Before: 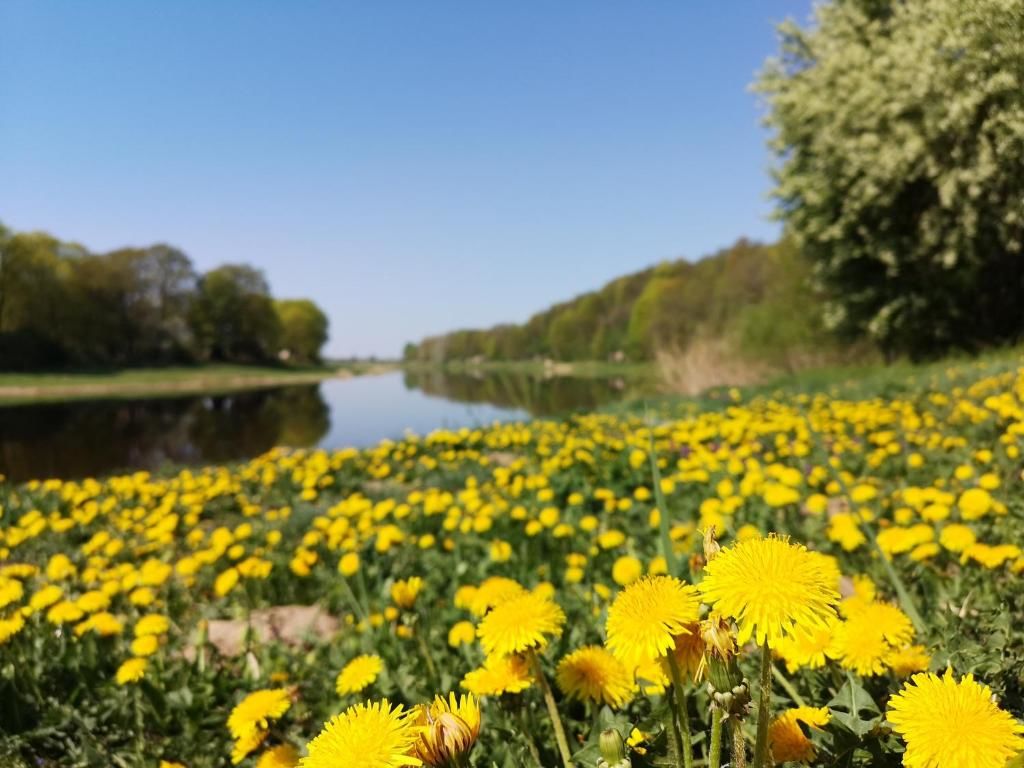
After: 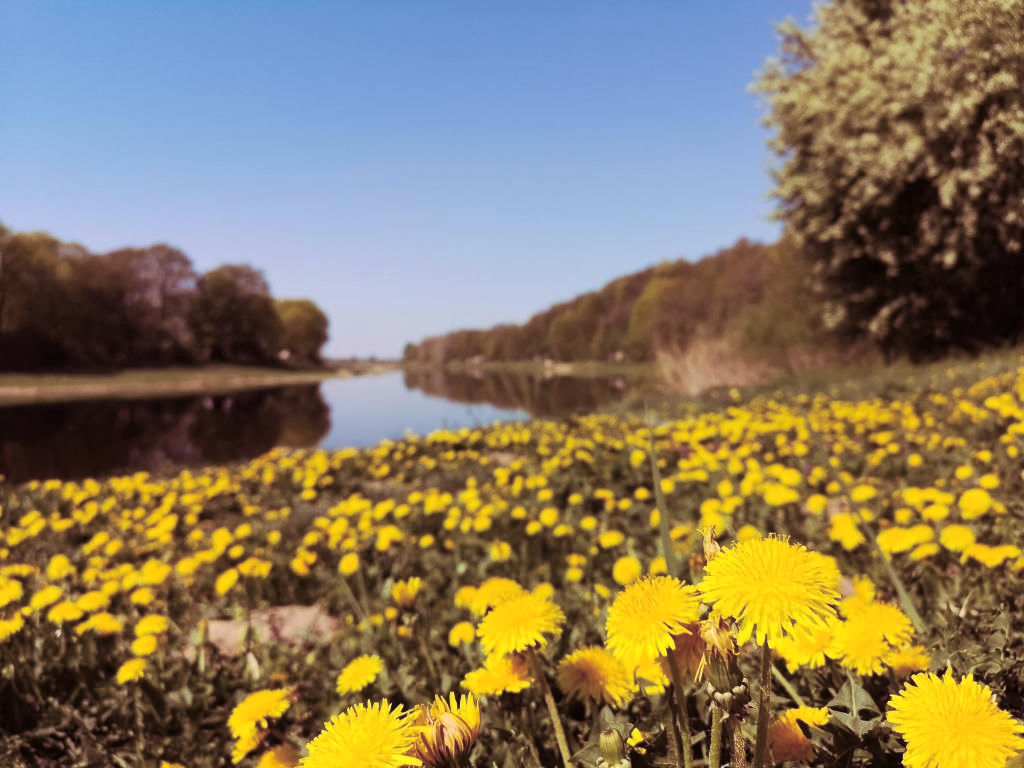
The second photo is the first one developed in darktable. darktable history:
split-toning: highlights › hue 180°
color balance rgb: shadows lift › chroma 1.41%, shadows lift › hue 260°, power › chroma 0.5%, power › hue 260°, highlights gain › chroma 1%, highlights gain › hue 27°, saturation formula JzAzBz (2021)
